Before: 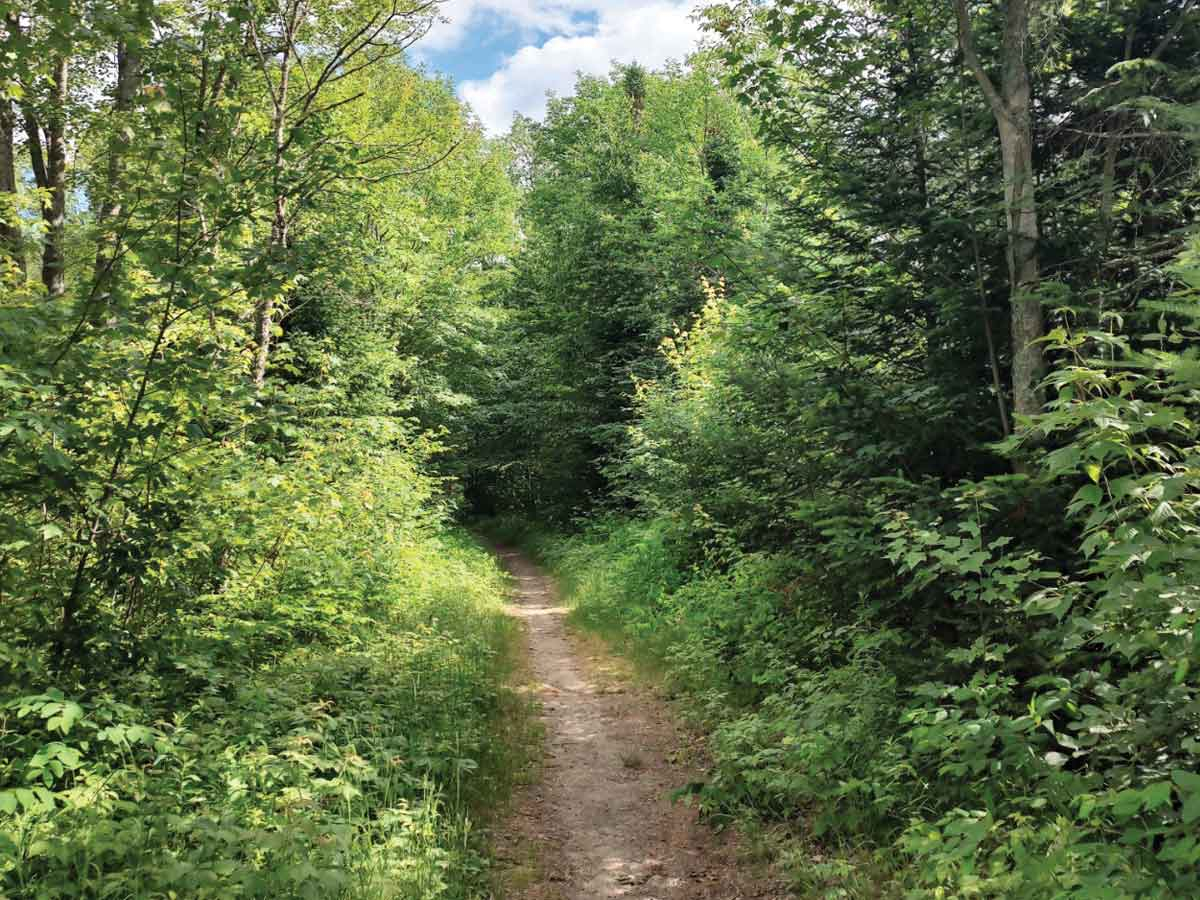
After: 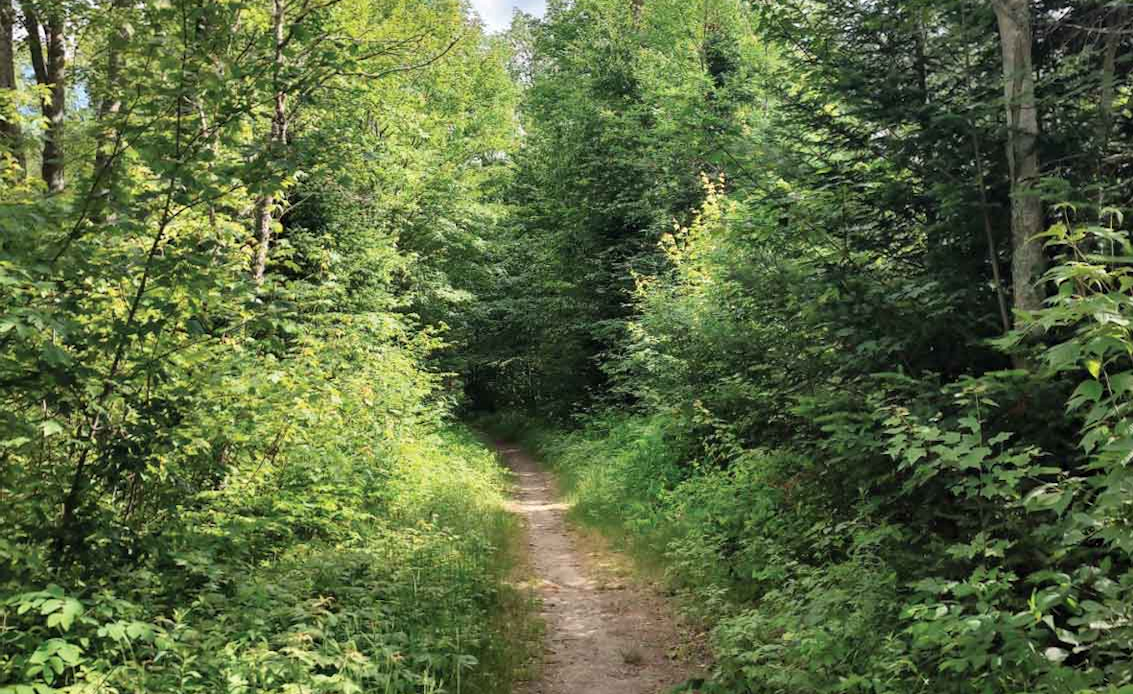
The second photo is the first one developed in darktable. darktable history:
local contrast: mode bilateral grid, contrast 15, coarseness 37, detail 105%, midtone range 0.2
crop and rotate: angle 0.054°, top 11.587%, right 5.431%, bottom 11.159%
